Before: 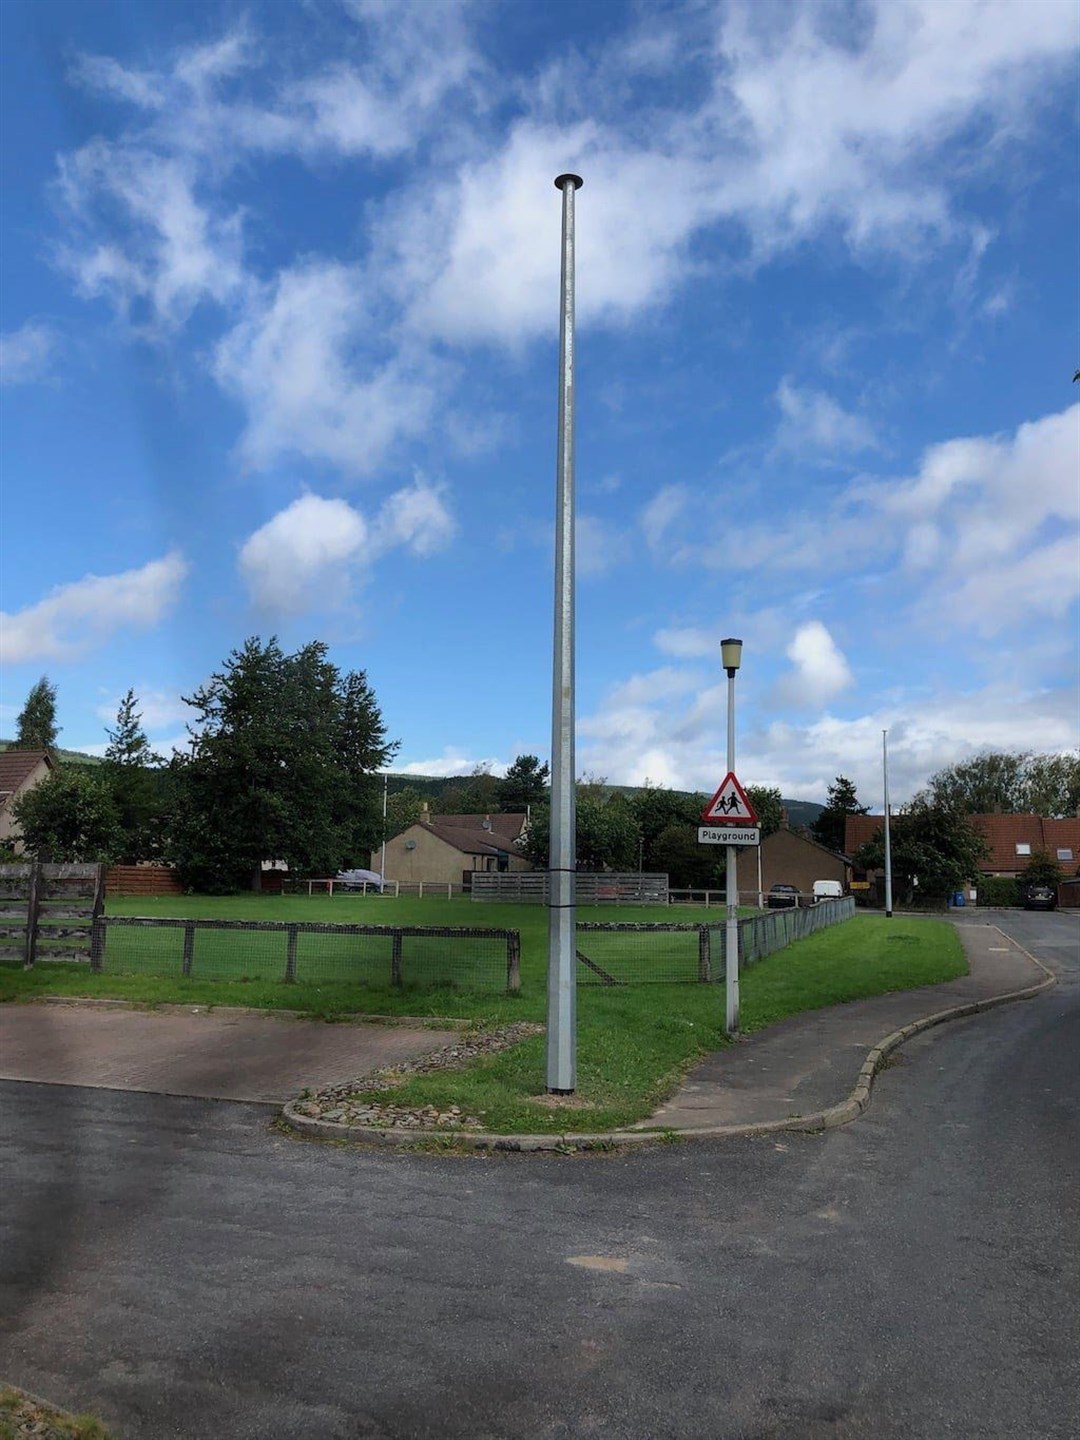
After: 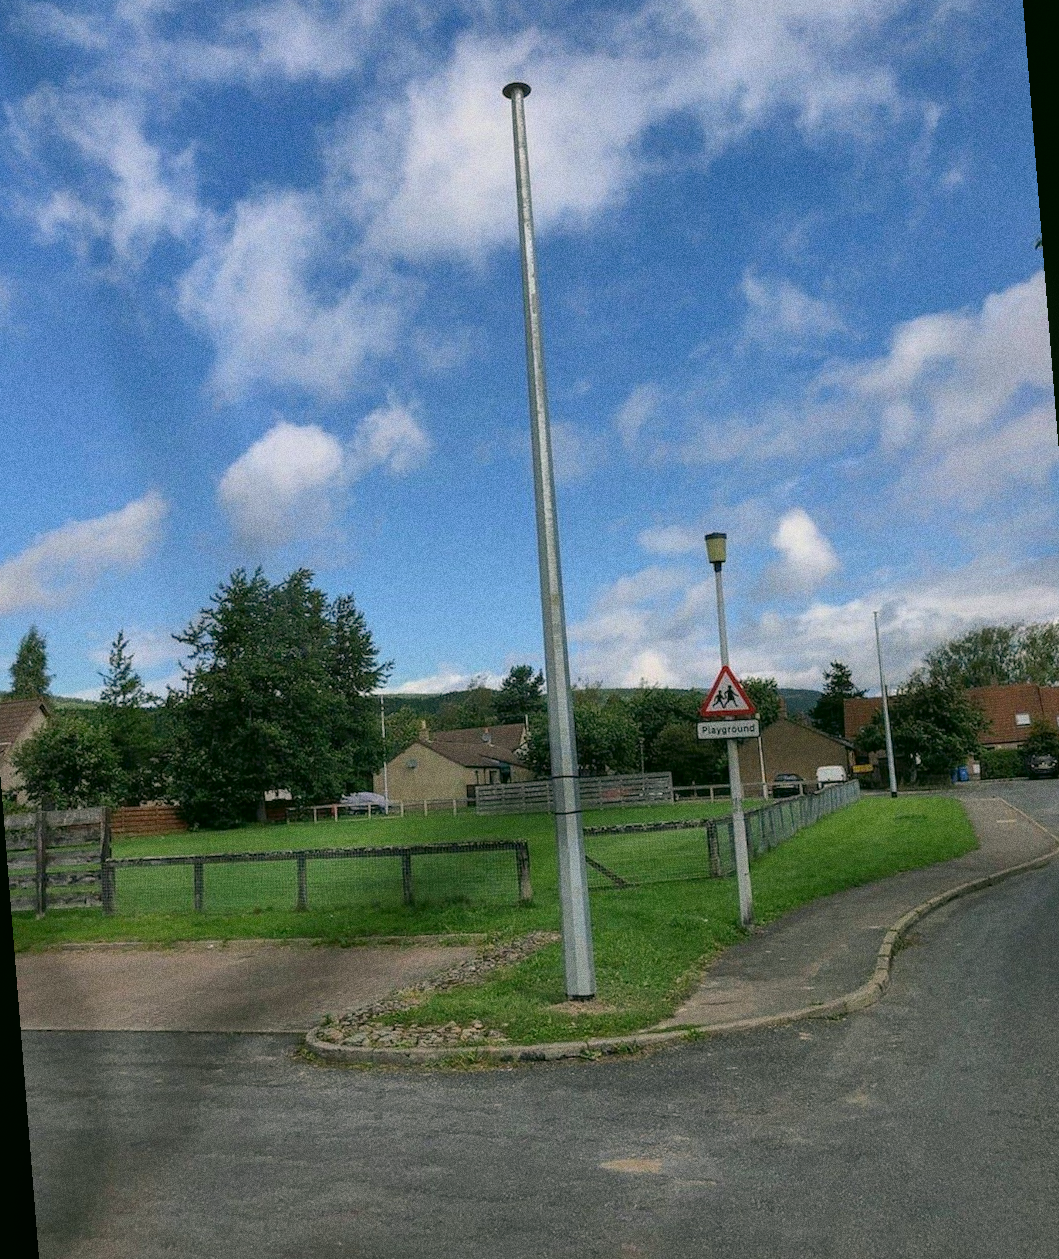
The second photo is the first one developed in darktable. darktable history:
tone equalizer: on, module defaults
local contrast: detail 110%
color correction: highlights a* 4.02, highlights b* 4.98, shadows a* -7.55, shadows b* 4.98
shadows and highlights: on, module defaults
rotate and perspective: rotation -4.57°, crop left 0.054, crop right 0.944, crop top 0.087, crop bottom 0.914
grain: coarseness 0.09 ISO, strength 40%
